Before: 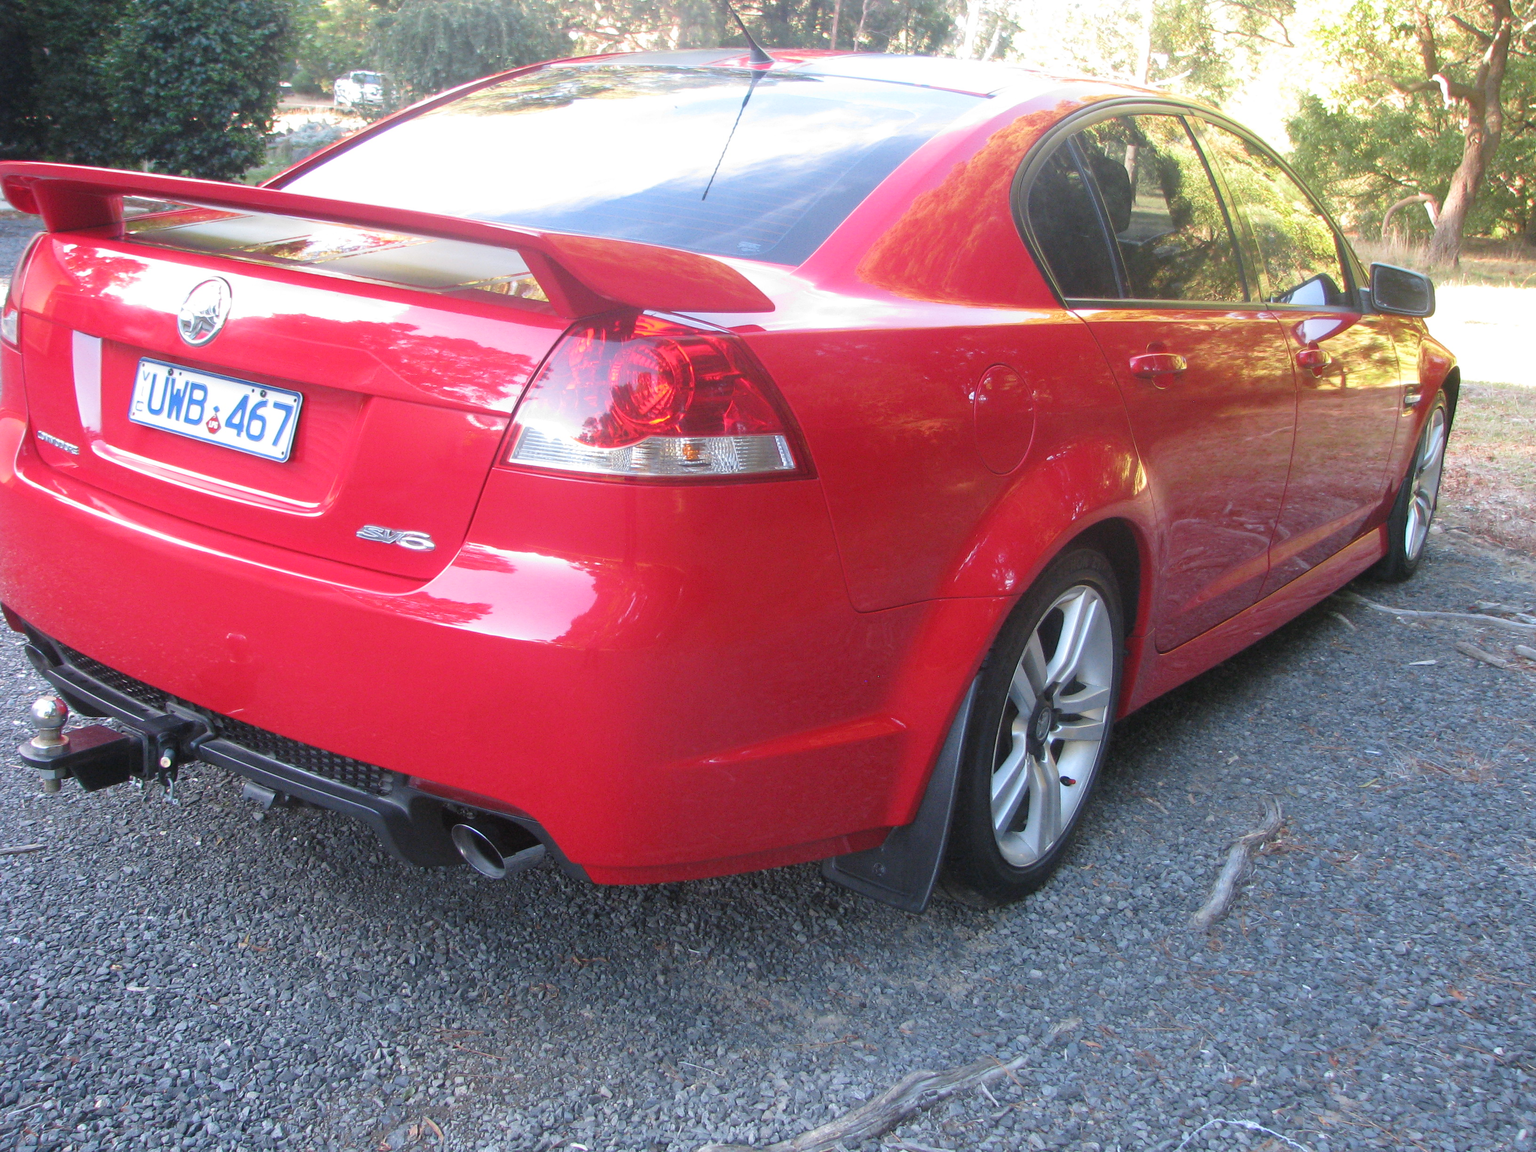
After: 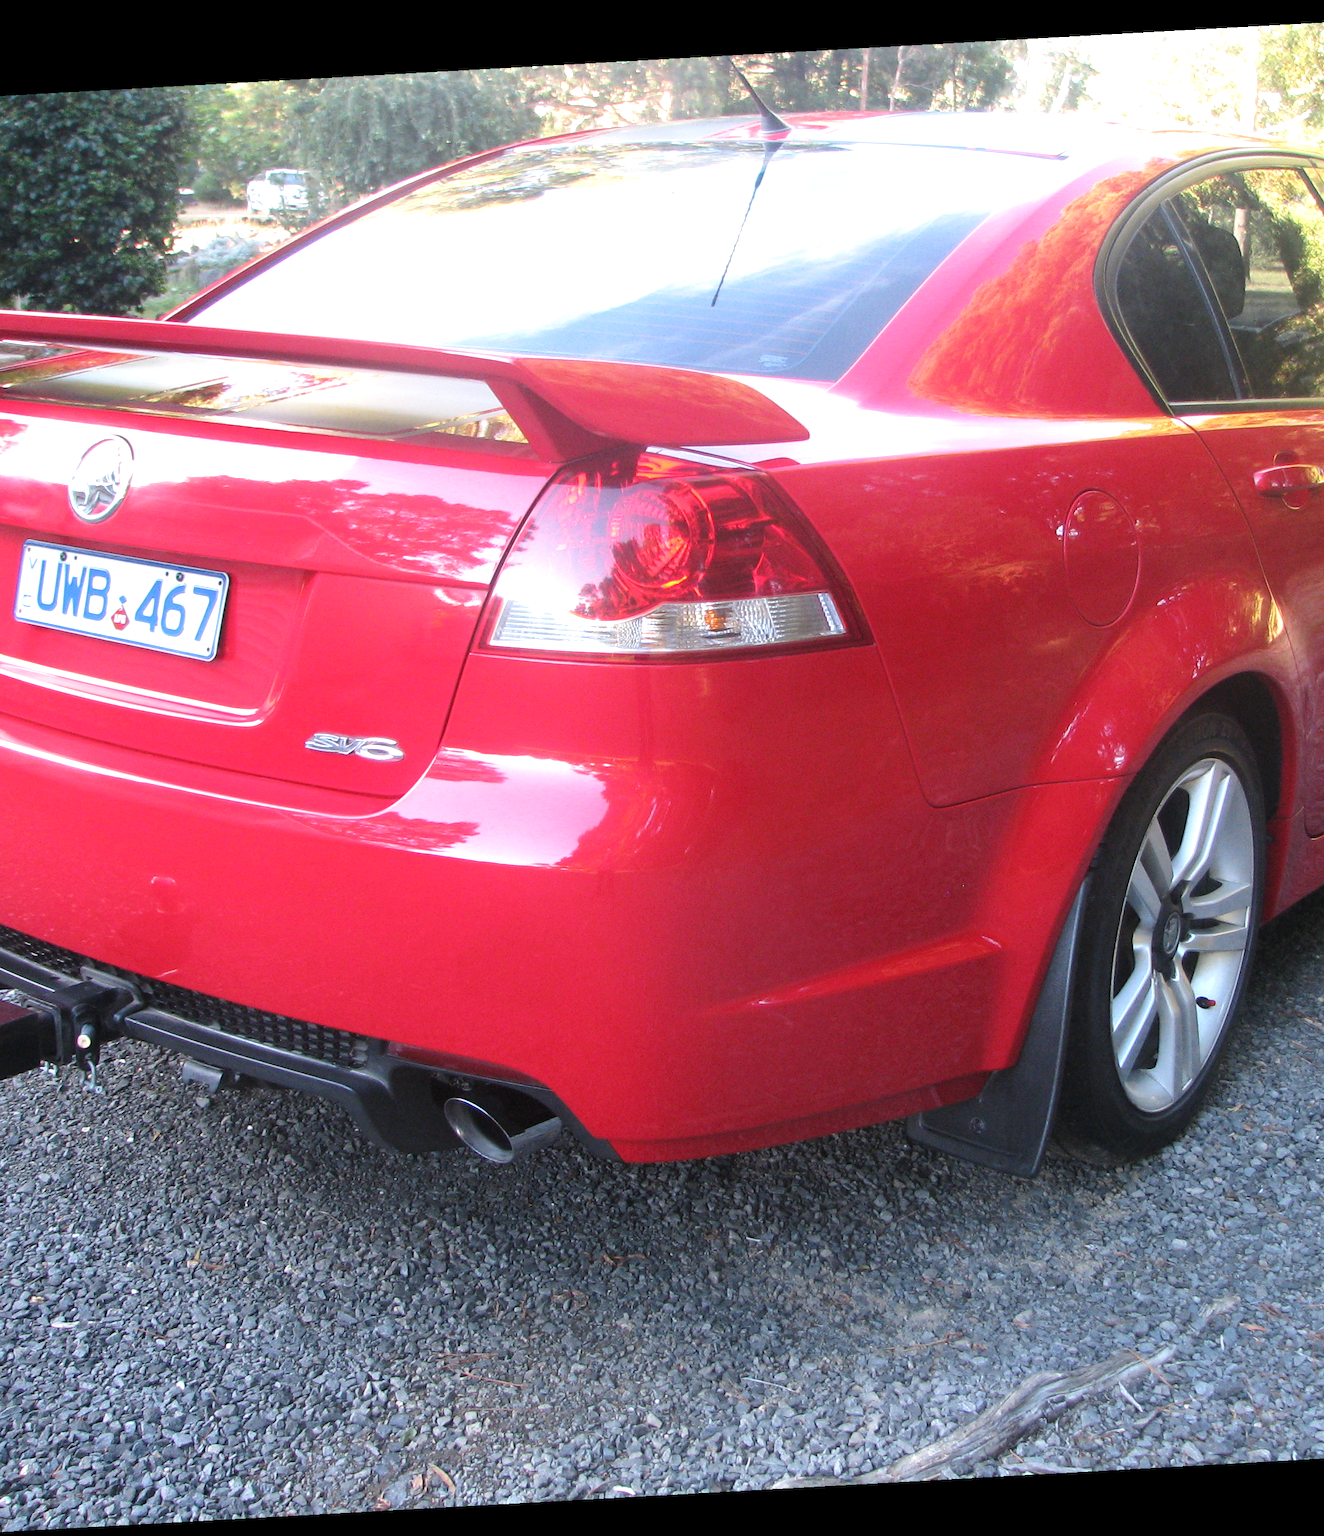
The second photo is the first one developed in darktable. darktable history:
tone equalizer: -8 EV -0.417 EV, -7 EV -0.389 EV, -6 EV -0.333 EV, -5 EV -0.222 EV, -3 EV 0.222 EV, -2 EV 0.333 EV, -1 EV 0.389 EV, +0 EV 0.417 EV, edges refinement/feathering 500, mask exposure compensation -1.57 EV, preserve details no
crop and rotate: left 8.786%, right 24.548%
rotate and perspective: rotation -3.18°, automatic cropping off
